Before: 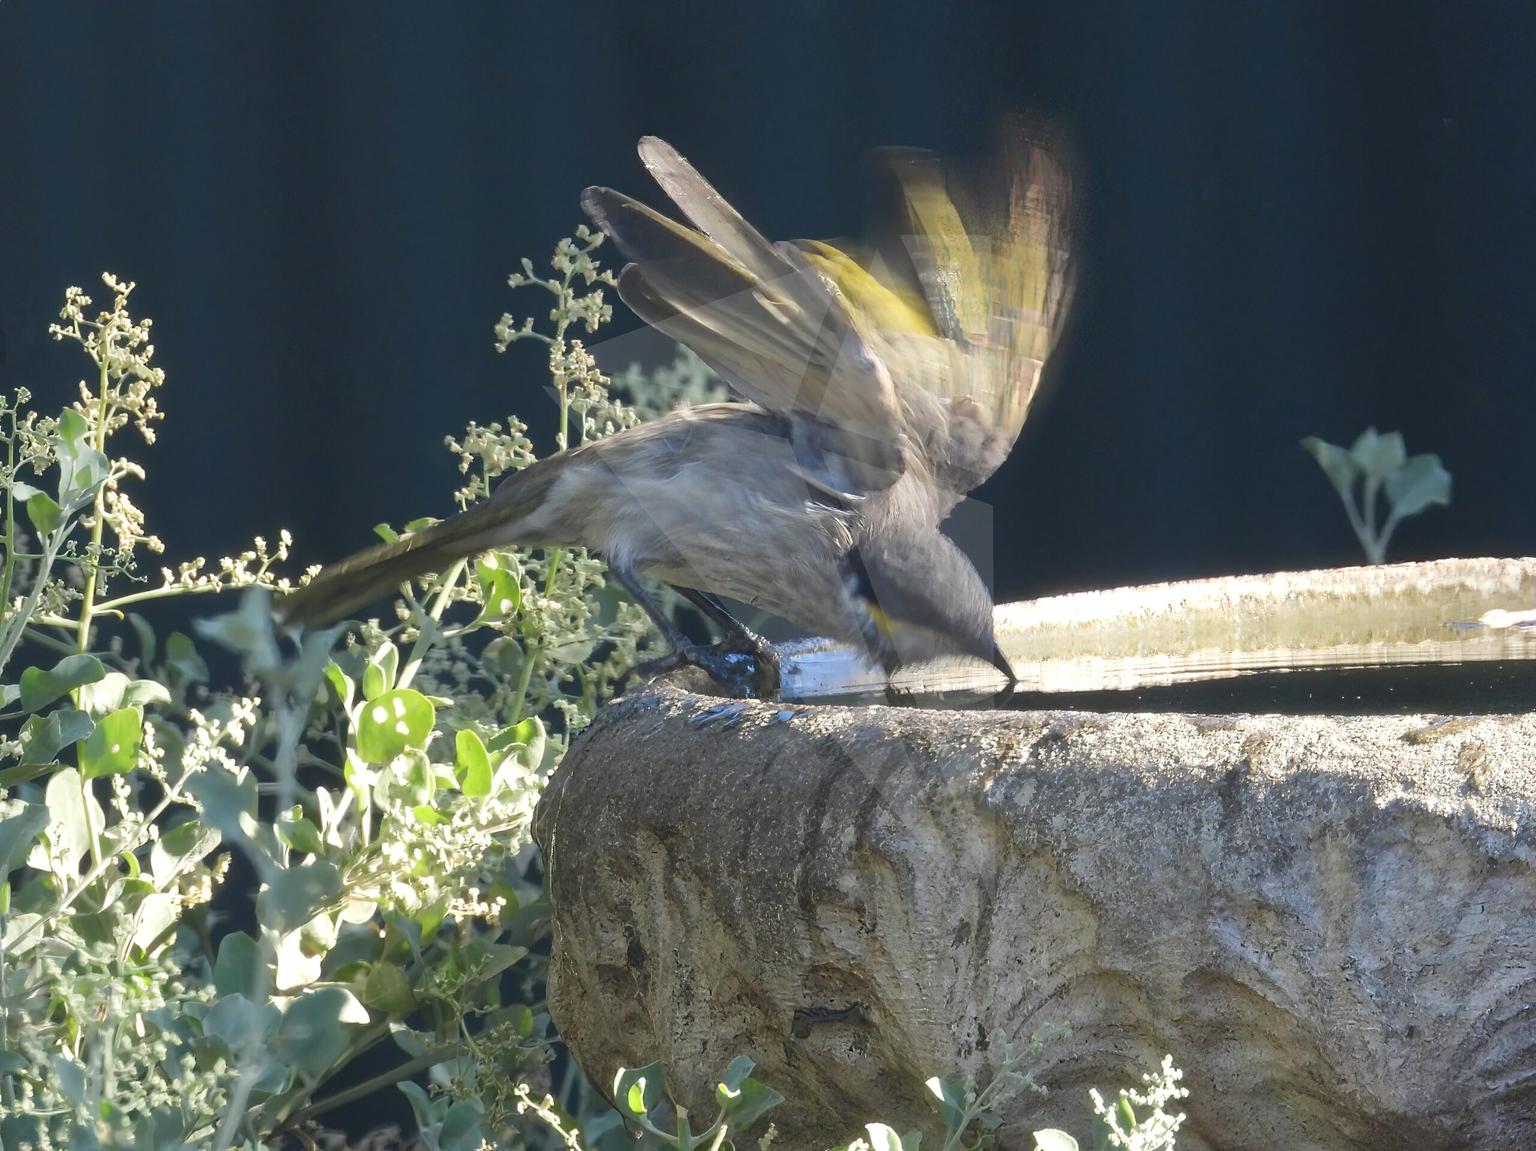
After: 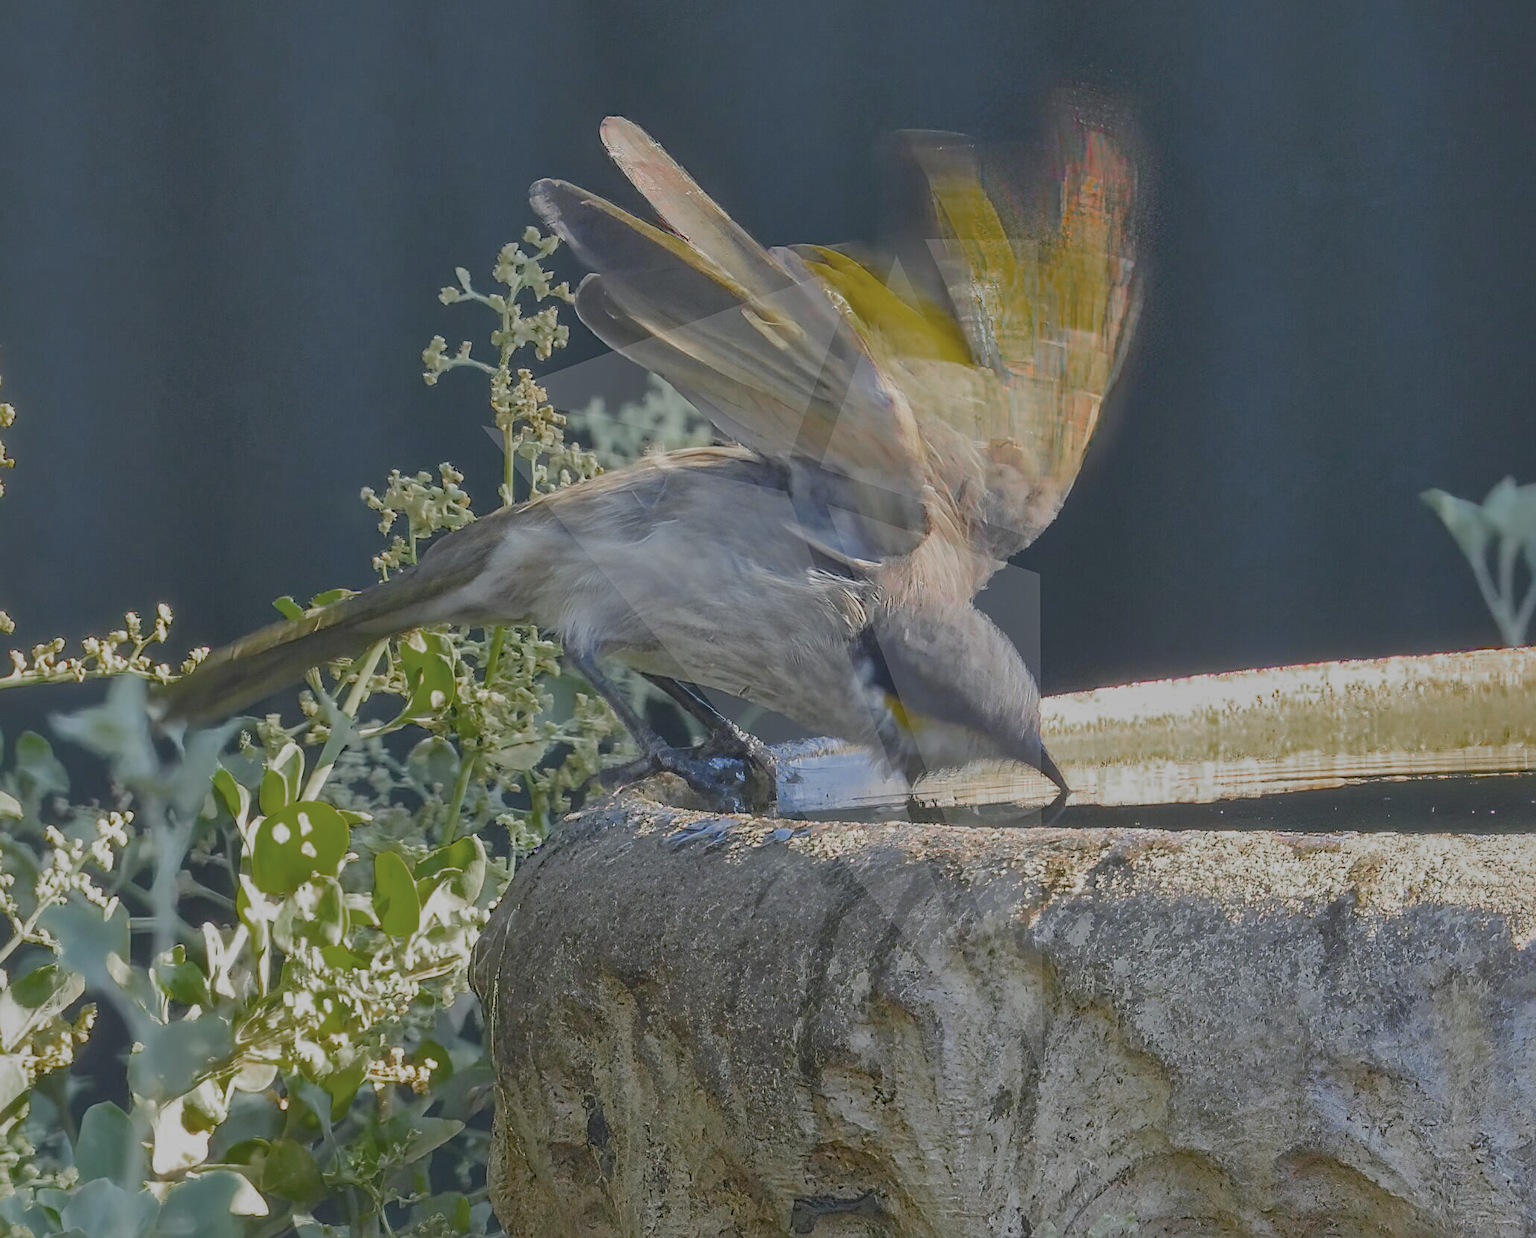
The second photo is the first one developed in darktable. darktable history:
tone curve: curves: ch0 [(0, 0) (0.003, 0.003) (0.011, 0.011) (0.025, 0.025) (0.044, 0.044) (0.069, 0.068) (0.1, 0.098) (0.136, 0.134) (0.177, 0.175) (0.224, 0.221) (0.277, 0.273) (0.335, 0.331) (0.399, 0.394) (0.468, 0.462) (0.543, 0.543) (0.623, 0.623) (0.709, 0.709) (0.801, 0.801) (0.898, 0.898) (1, 1)], color space Lab, independent channels
filmic rgb: black relative exposure -8.03 EV, white relative exposure 4.06 EV, threshold 5.97 EV, hardness 4.18, color science v6 (2022), enable highlight reconstruction true
color zones: curves: ch0 [(0, 0.48) (0.209, 0.398) (0.305, 0.332) (0.429, 0.493) (0.571, 0.5) (0.714, 0.5) (0.857, 0.5) (1, 0.48)]; ch1 [(0, 0.736) (0.143, 0.625) (0.225, 0.371) (0.429, 0.256) (0.571, 0.241) (0.714, 0.213) (0.857, 0.48) (1, 0.736)]; ch2 [(0, 0.448) (0.143, 0.498) (0.286, 0.5) (0.429, 0.5) (0.571, 0.5) (0.714, 0.5) (0.857, 0.5) (1, 0.448)]
local contrast: on, module defaults
crop: left 9.983%, top 3.654%, right 9.235%, bottom 9.391%
shadows and highlights: on, module defaults
sharpen: on, module defaults
color balance rgb: linear chroma grading › shadows 9.549%, linear chroma grading › highlights 9.795%, linear chroma grading › global chroma 14.653%, linear chroma grading › mid-tones 14.749%, perceptual saturation grading › global saturation 30.318%, contrast -29.935%
